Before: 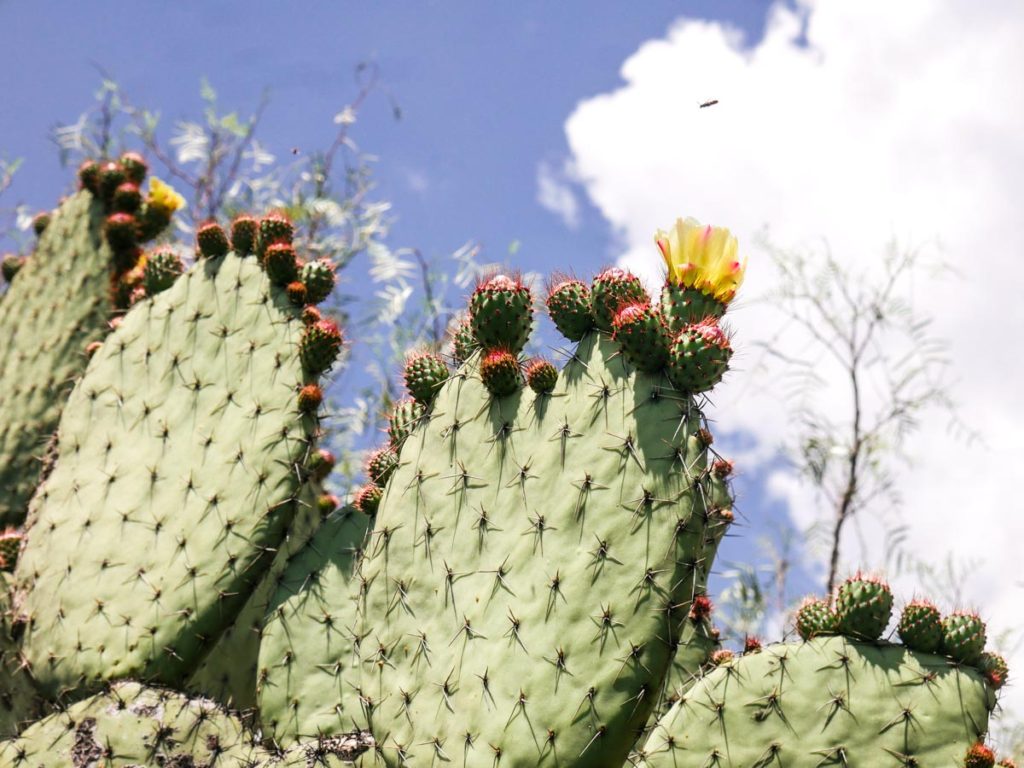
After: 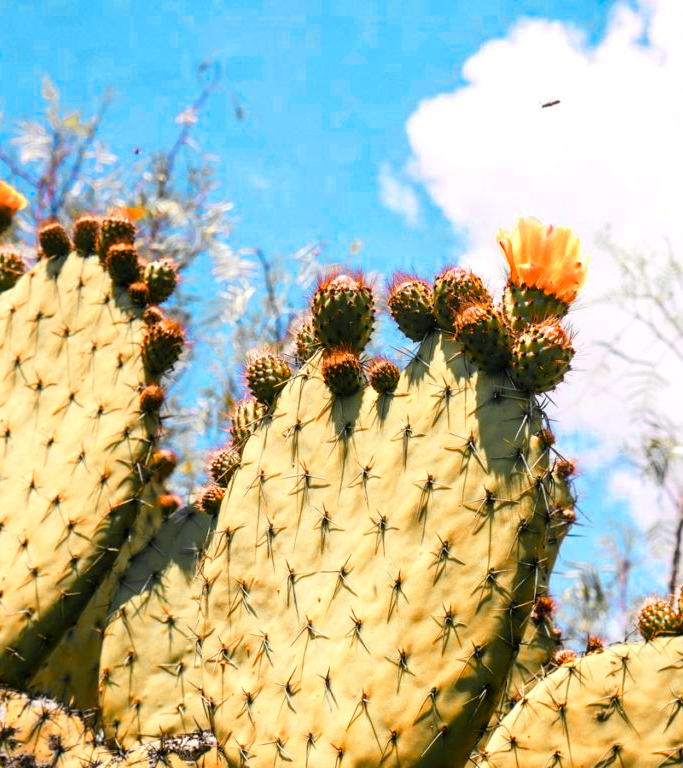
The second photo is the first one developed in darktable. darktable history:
color balance rgb: linear chroma grading › global chroma 15%, perceptual saturation grading › global saturation 30%
color zones: curves: ch0 [(0.009, 0.528) (0.136, 0.6) (0.255, 0.586) (0.39, 0.528) (0.522, 0.584) (0.686, 0.736) (0.849, 0.561)]; ch1 [(0.045, 0.781) (0.14, 0.416) (0.257, 0.695) (0.442, 0.032) (0.738, 0.338) (0.818, 0.632) (0.891, 0.741) (1, 0.704)]; ch2 [(0, 0.667) (0.141, 0.52) (0.26, 0.37) (0.474, 0.432) (0.743, 0.286)]
crop and rotate: left 15.446%, right 17.836%
